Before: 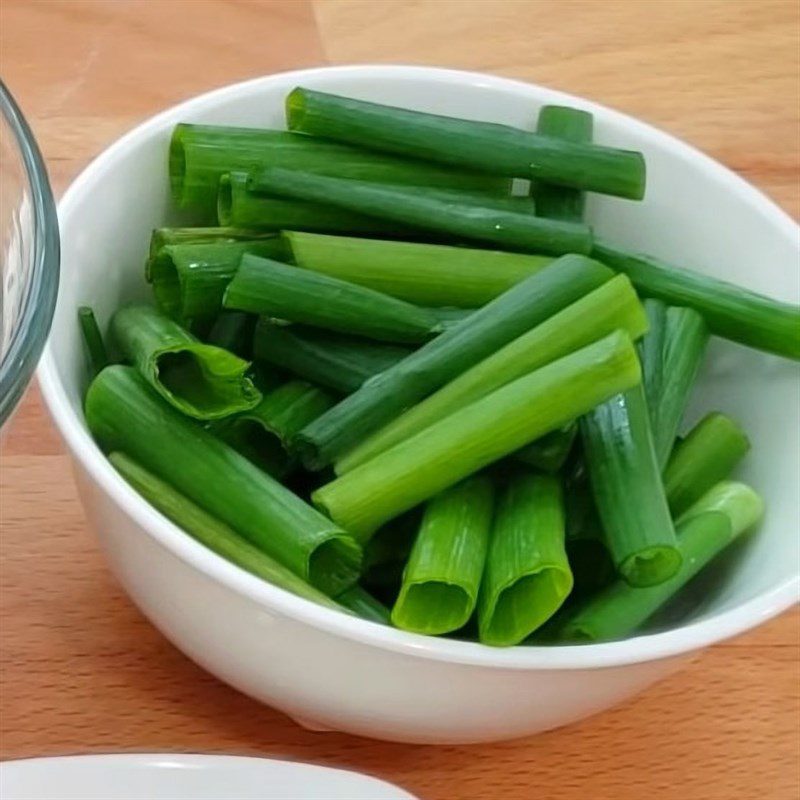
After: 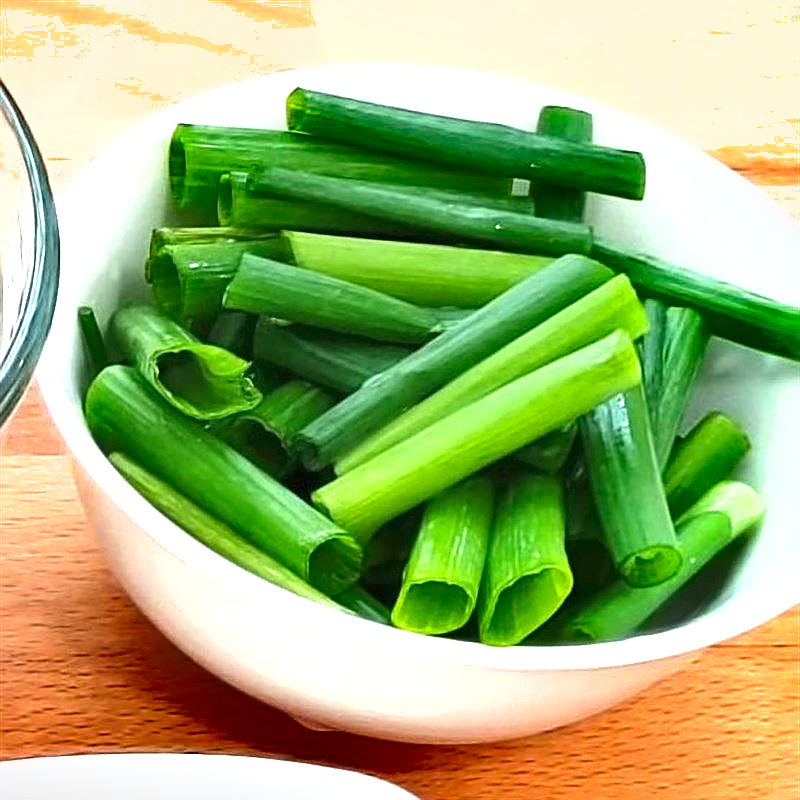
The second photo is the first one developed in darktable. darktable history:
shadows and highlights: white point adjustment 0.034, soften with gaussian
exposure: black level correction 0, exposure 1.372 EV, compensate highlight preservation false
sharpen: on, module defaults
